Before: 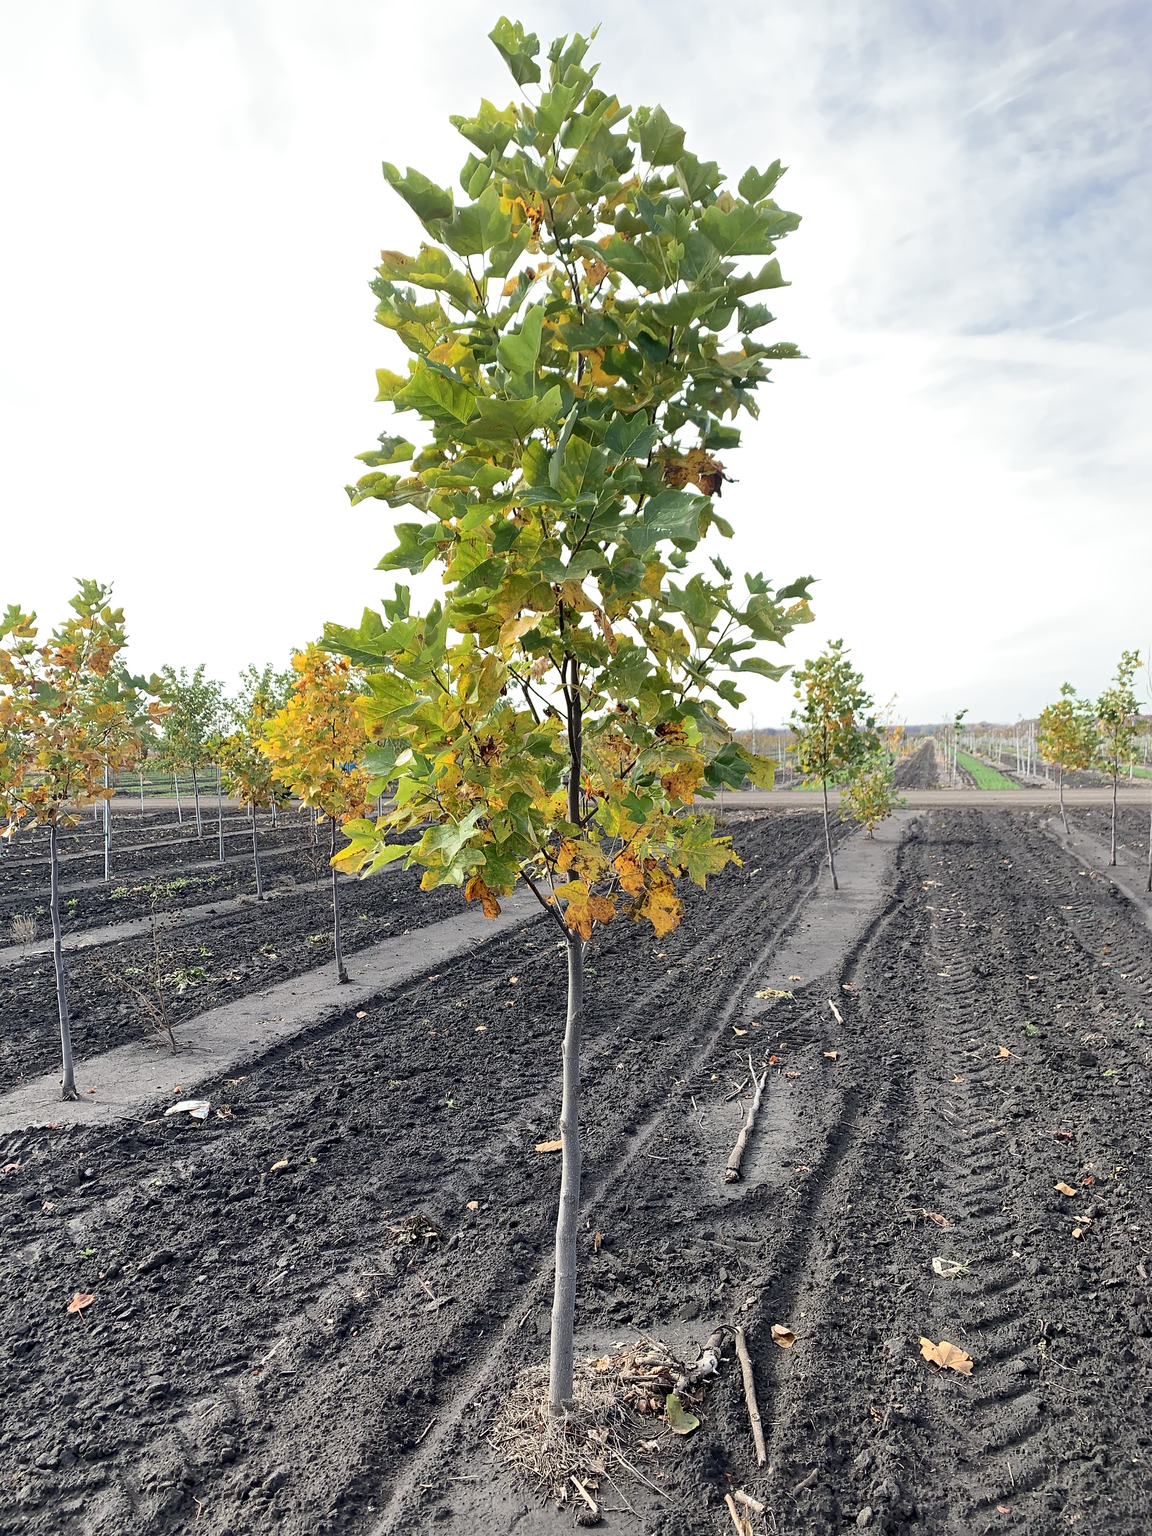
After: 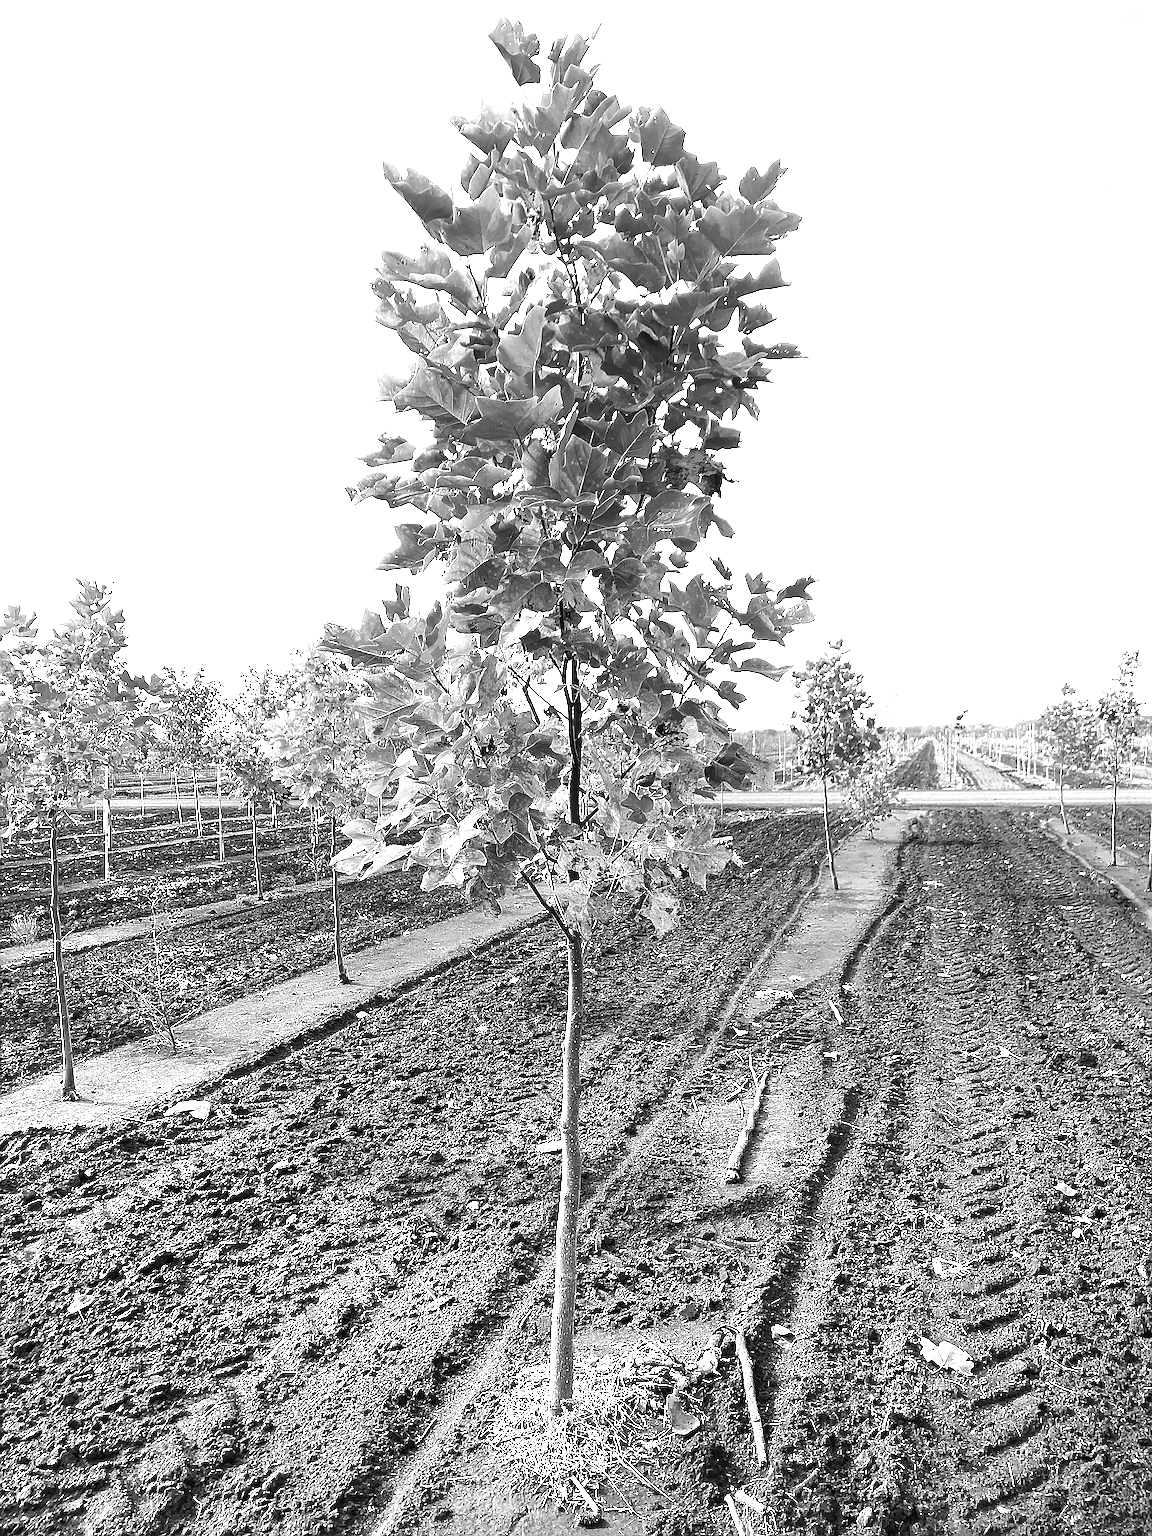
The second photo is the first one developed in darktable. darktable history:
contrast brightness saturation: brightness -0.25, saturation 0.2
sharpen: radius 1.4, amount 1.25, threshold 0.7
exposure: black level correction -0.005, exposure 1.002 EV, compensate highlight preservation false
monochrome: on, module defaults
